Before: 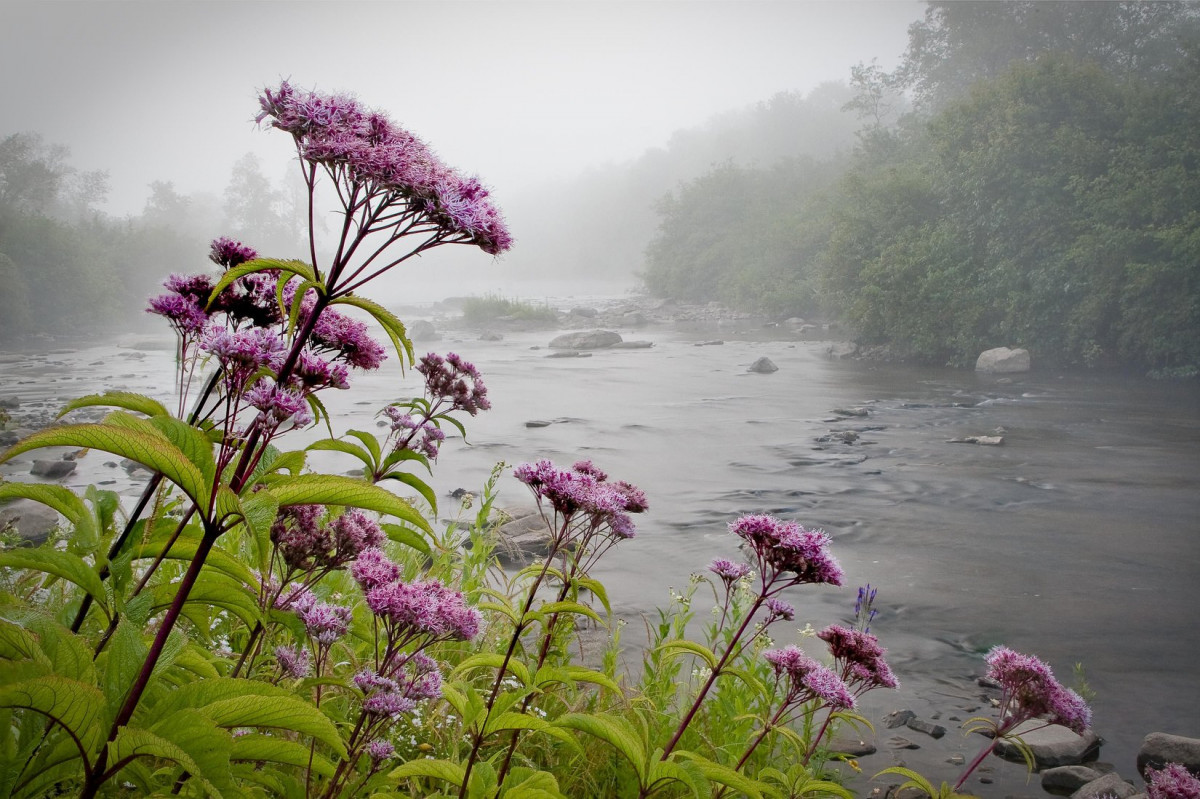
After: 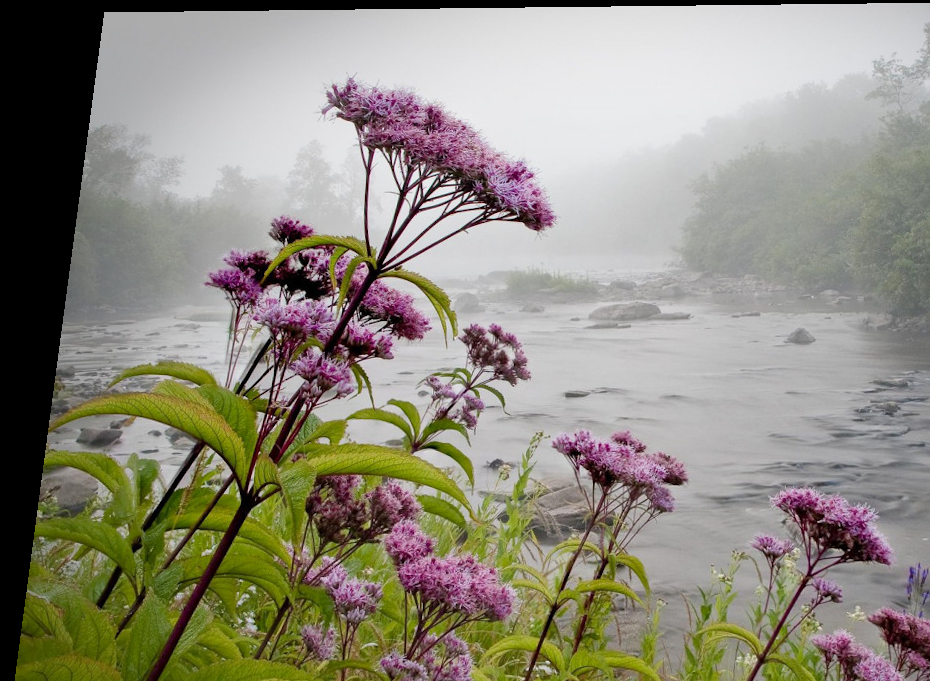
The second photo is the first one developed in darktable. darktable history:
rotate and perspective: rotation 0.128°, lens shift (vertical) -0.181, lens shift (horizontal) -0.044, shear 0.001, automatic cropping off
crop: right 28.885%, bottom 16.626%
color balance rgb: global vibrance 10%
